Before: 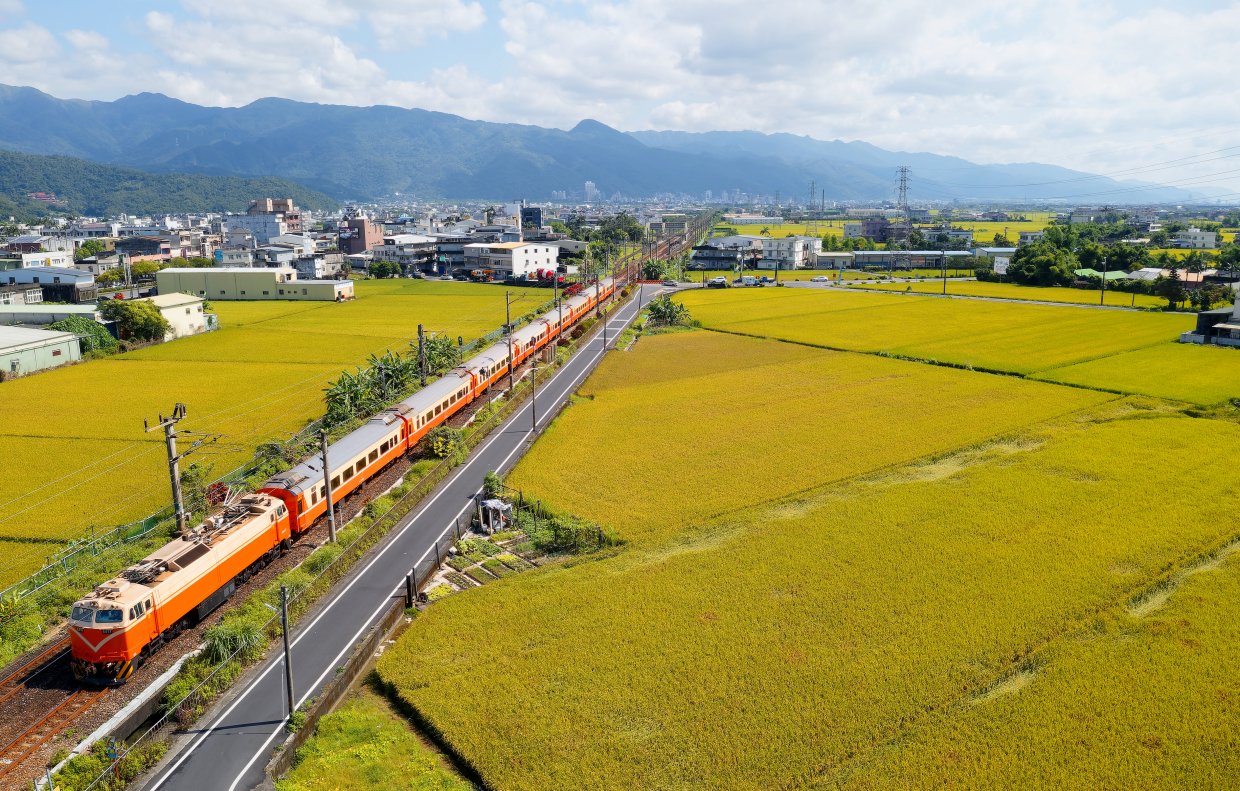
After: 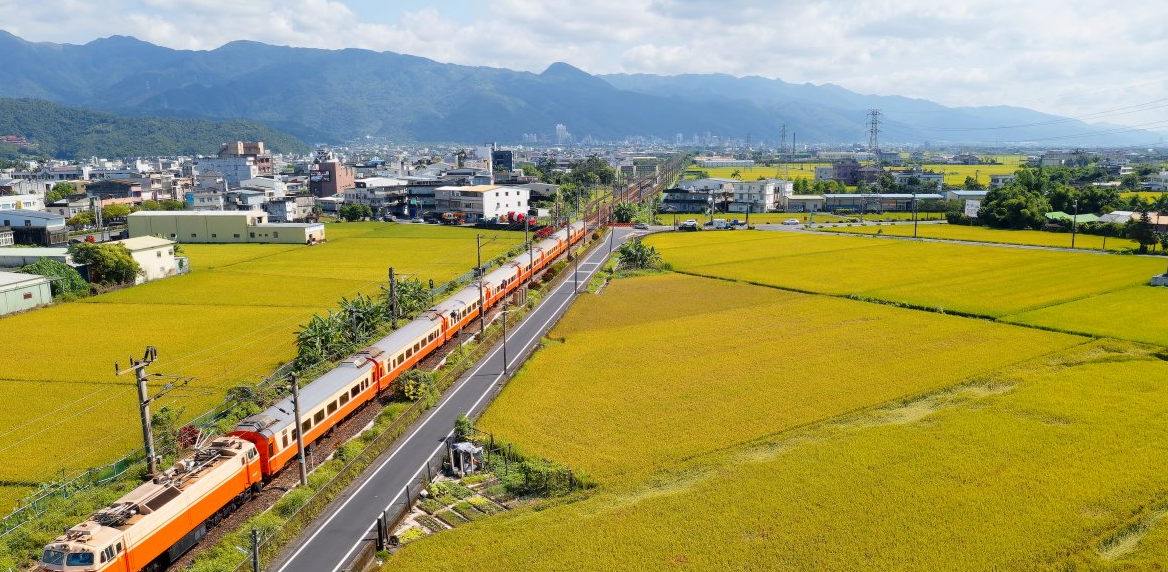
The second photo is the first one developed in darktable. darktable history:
crop: left 2.36%, top 7.296%, right 3.381%, bottom 20.298%
